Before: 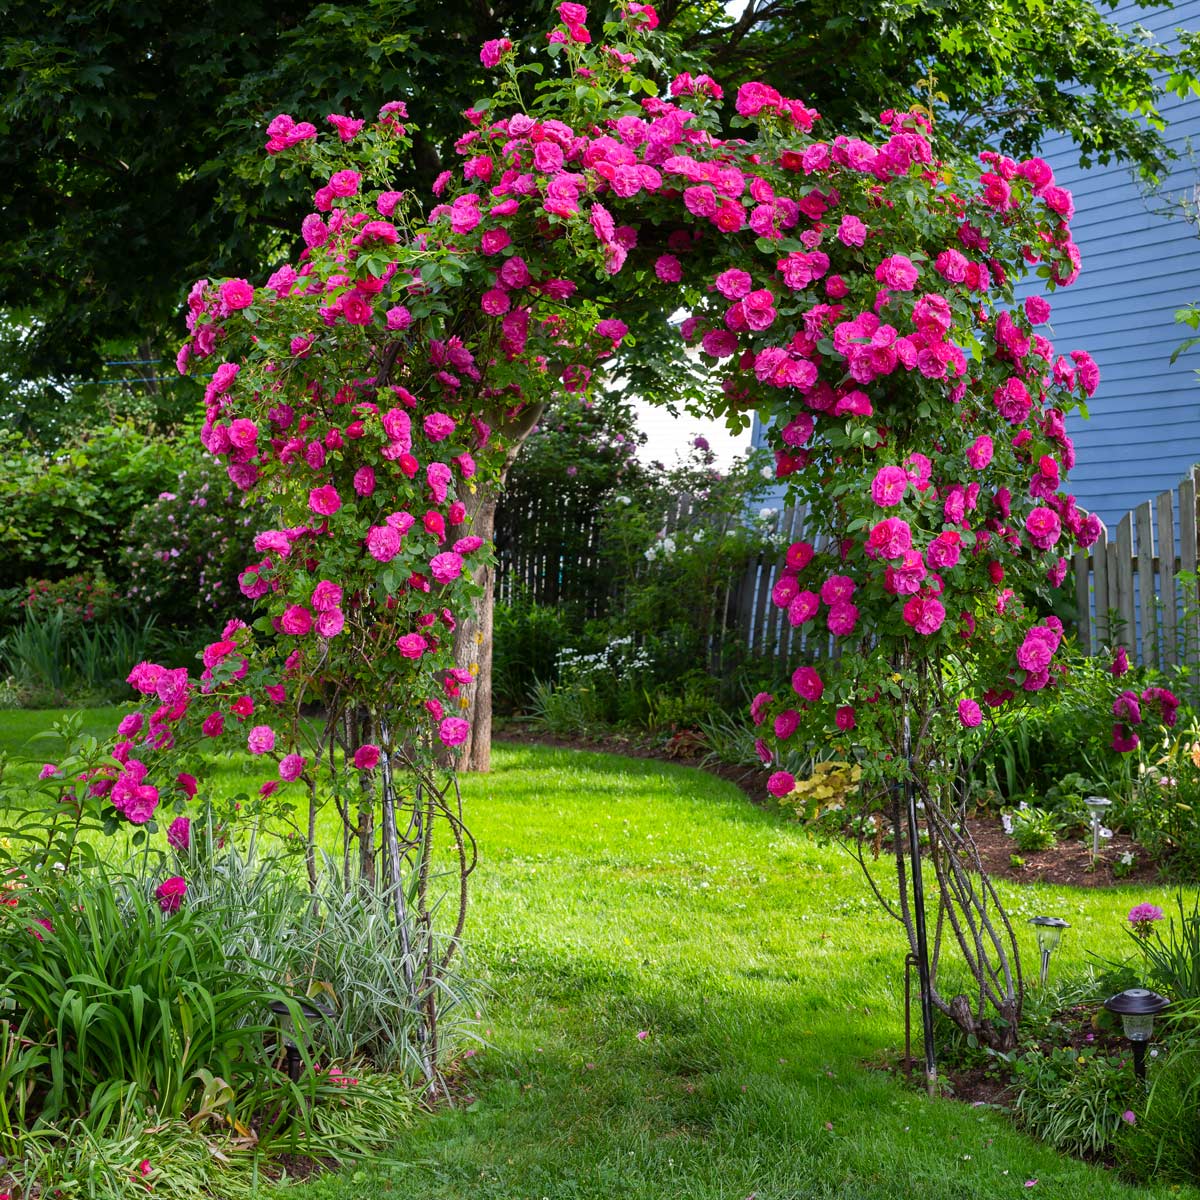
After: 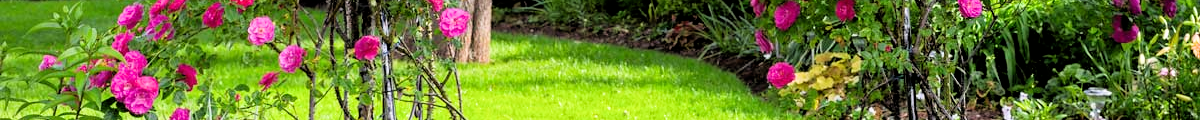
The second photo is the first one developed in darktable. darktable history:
filmic rgb: black relative exposure -3.92 EV, white relative exposure 3.14 EV, hardness 2.87
exposure: exposure 0.6 EV, compensate highlight preservation false
crop and rotate: top 59.084%, bottom 30.916%
